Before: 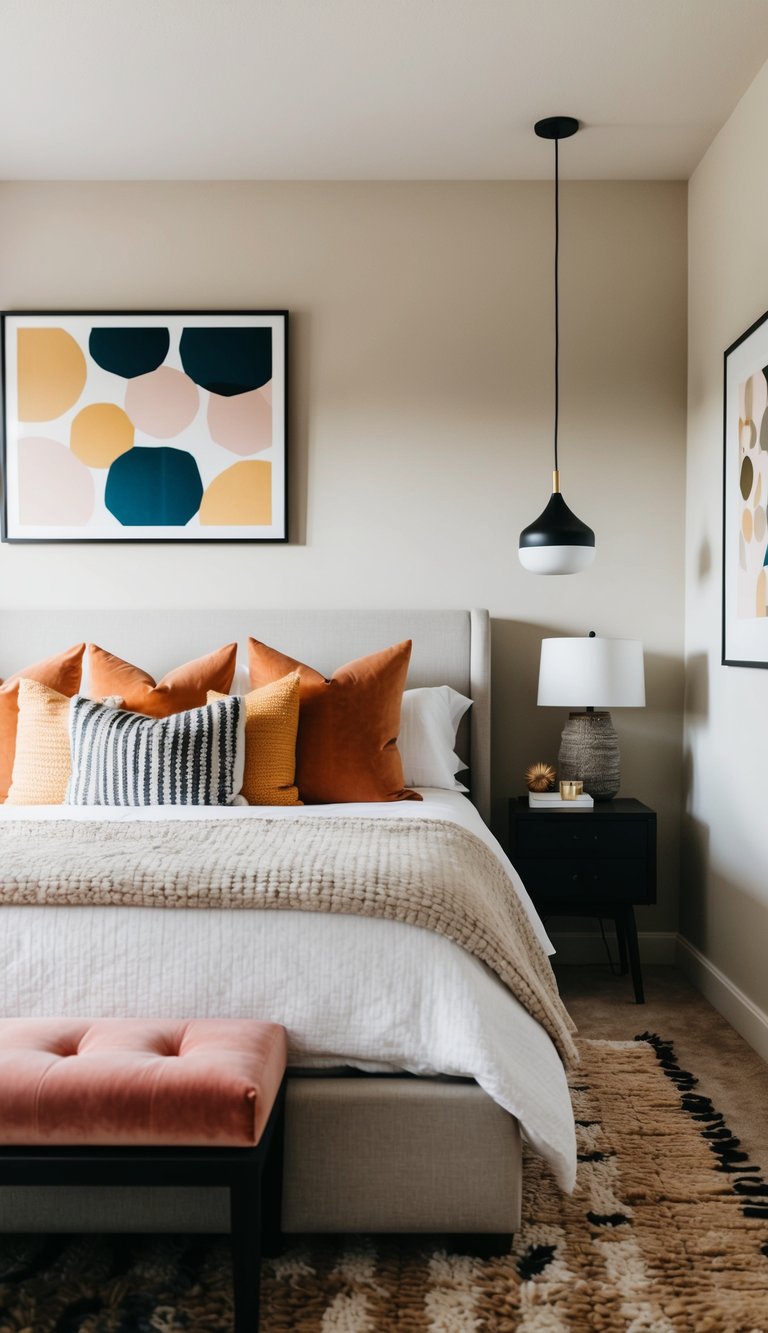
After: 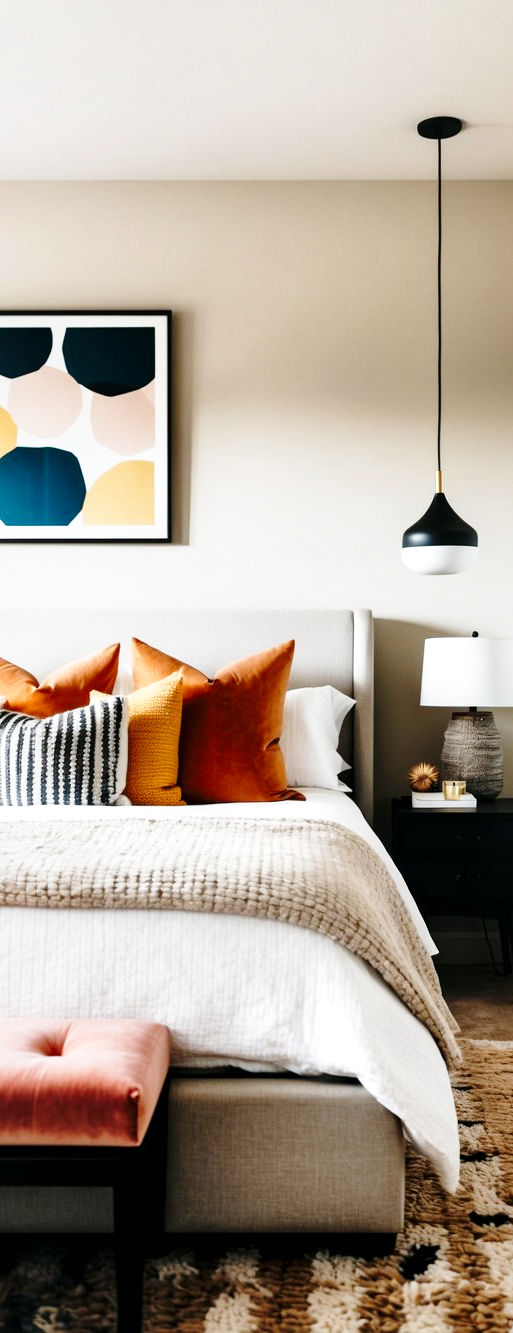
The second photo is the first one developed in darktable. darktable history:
crop and rotate: left 15.298%, right 17.831%
local contrast: mode bilateral grid, contrast 24, coarseness 60, detail 152%, midtone range 0.2
base curve: curves: ch0 [(0, 0) (0.028, 0.03) (0.121, 0.232) (0.46, 0.748) (0.859, 0.968) (1, 1)], exposure shift 0.01, preserve colors none
